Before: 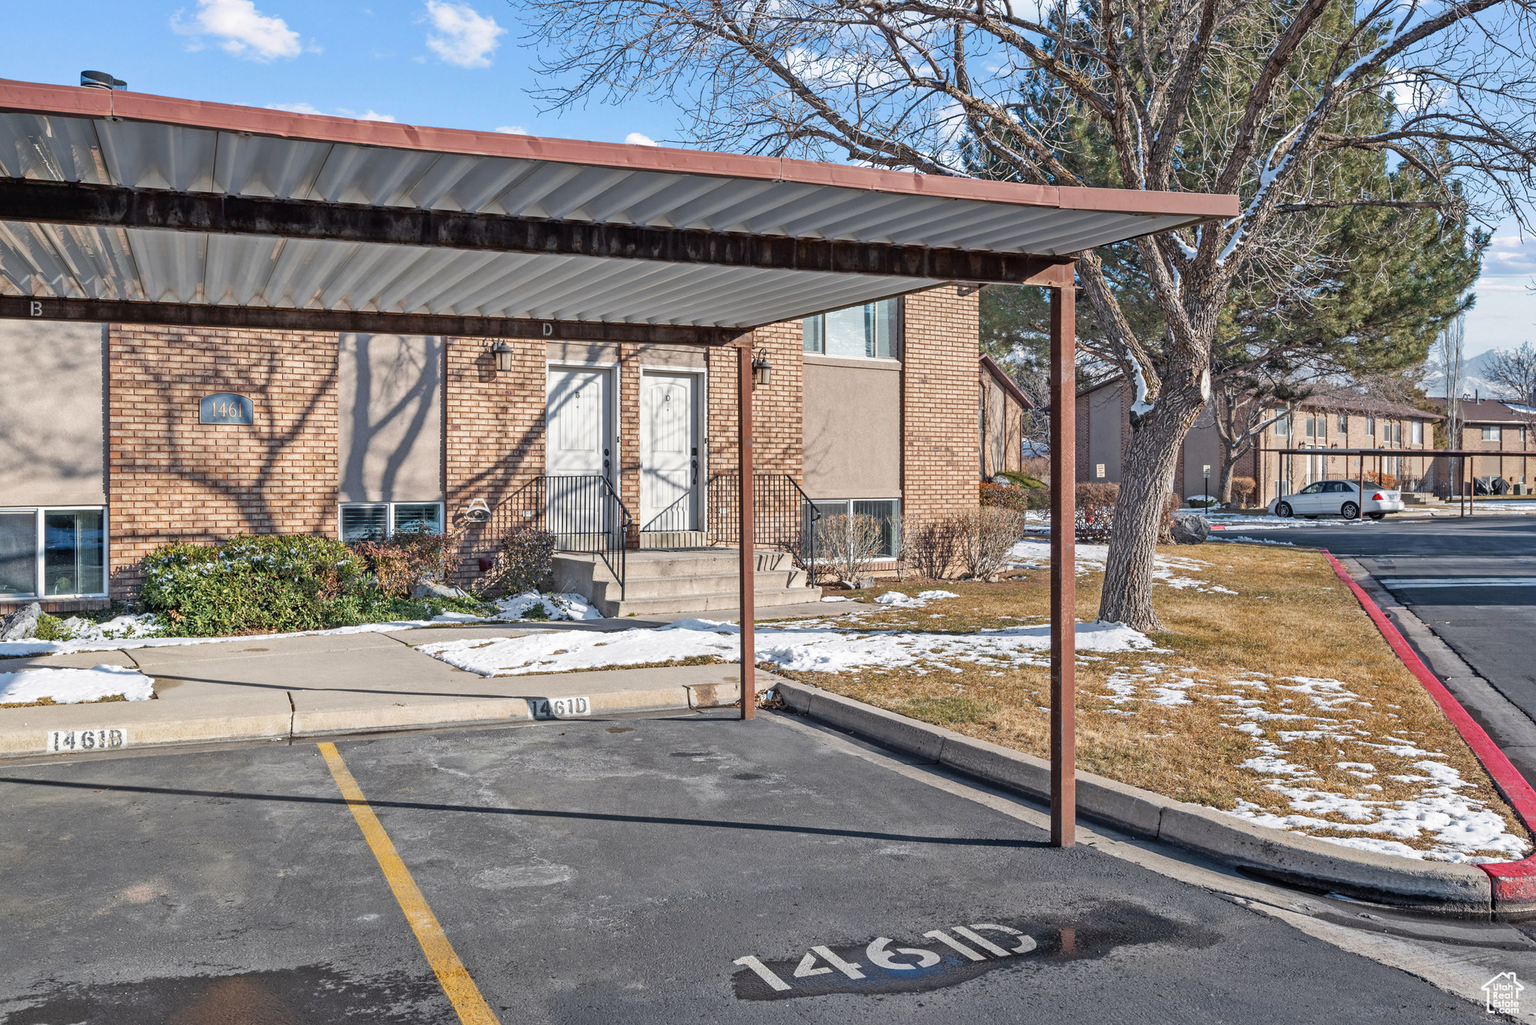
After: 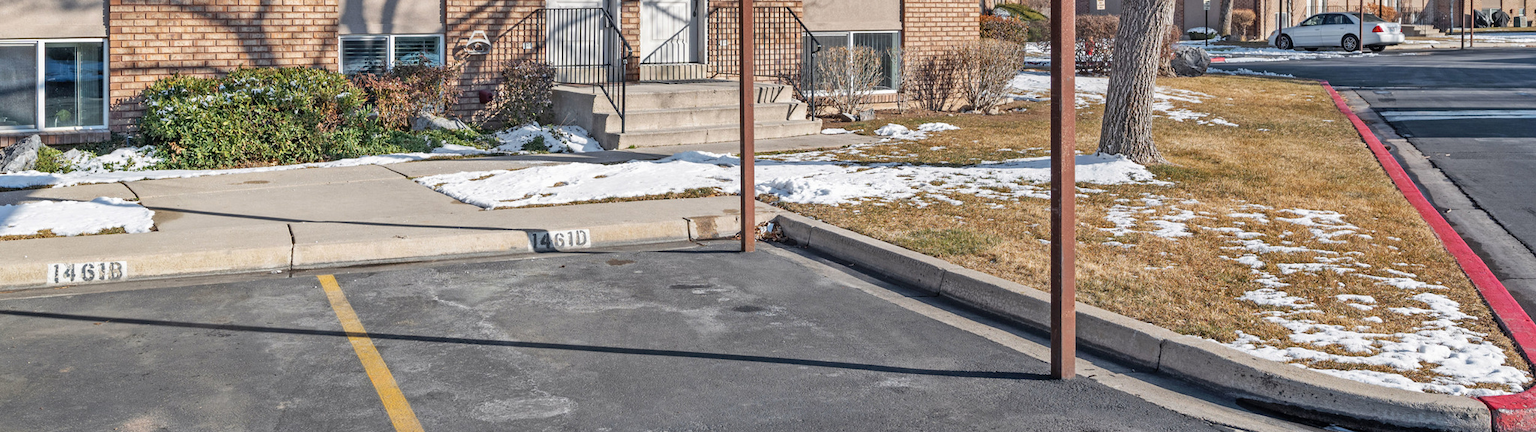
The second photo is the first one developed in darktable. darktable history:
crop: top 45.674%, bottom 12.165%
